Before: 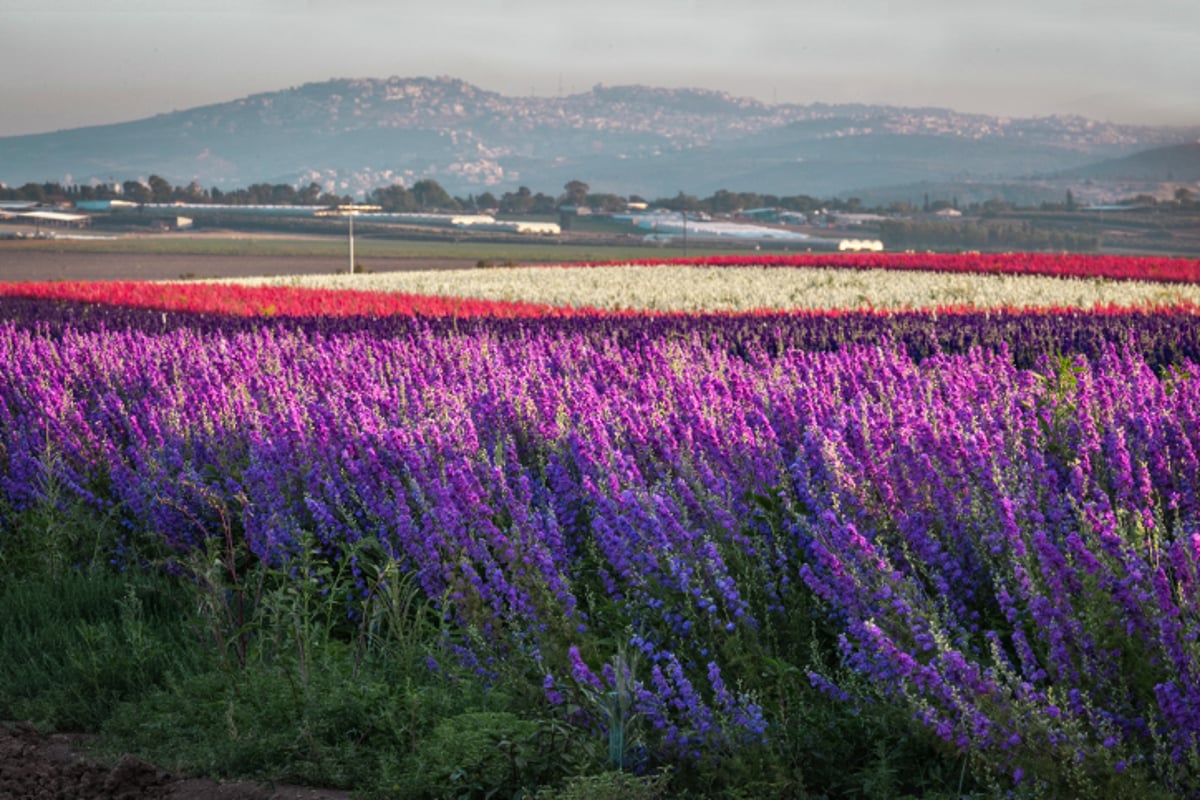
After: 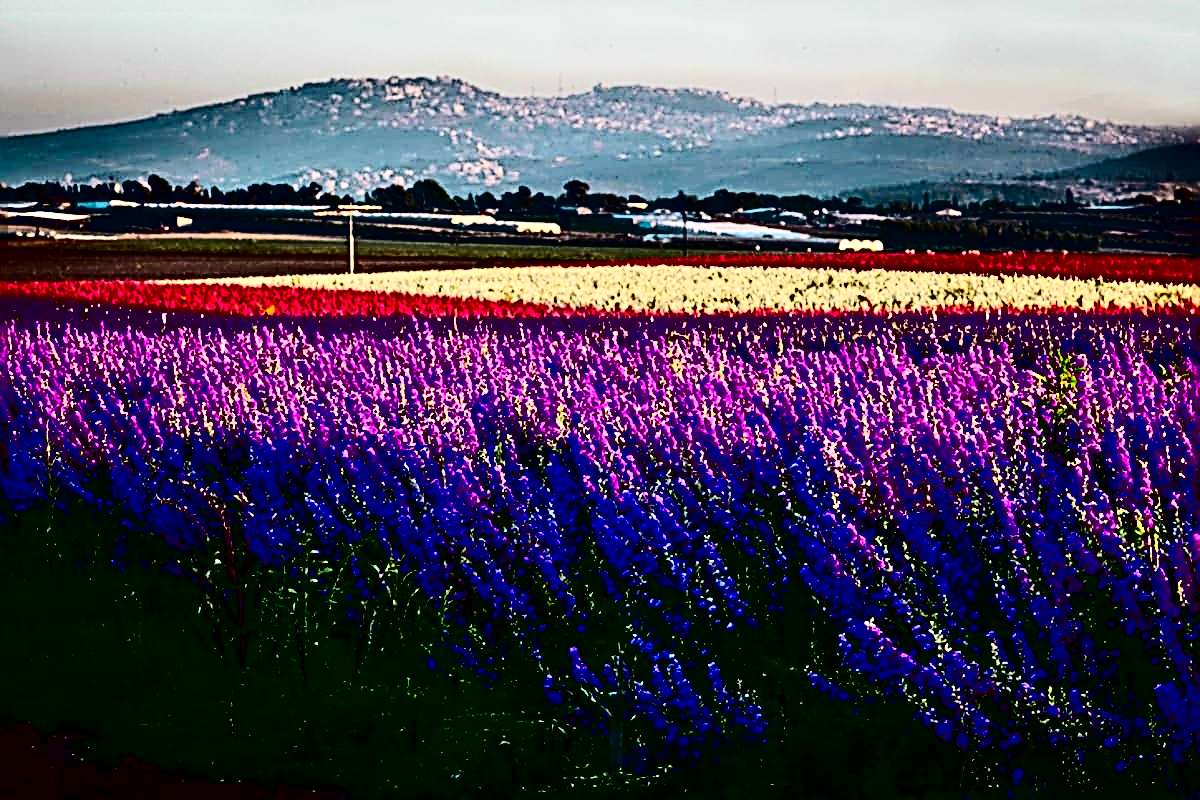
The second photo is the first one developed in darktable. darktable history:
sharpen: radius 3.15, amount 1.726
contrast brightness saturation: contrast 0.785, brightness -0.997, saturation 0.992
